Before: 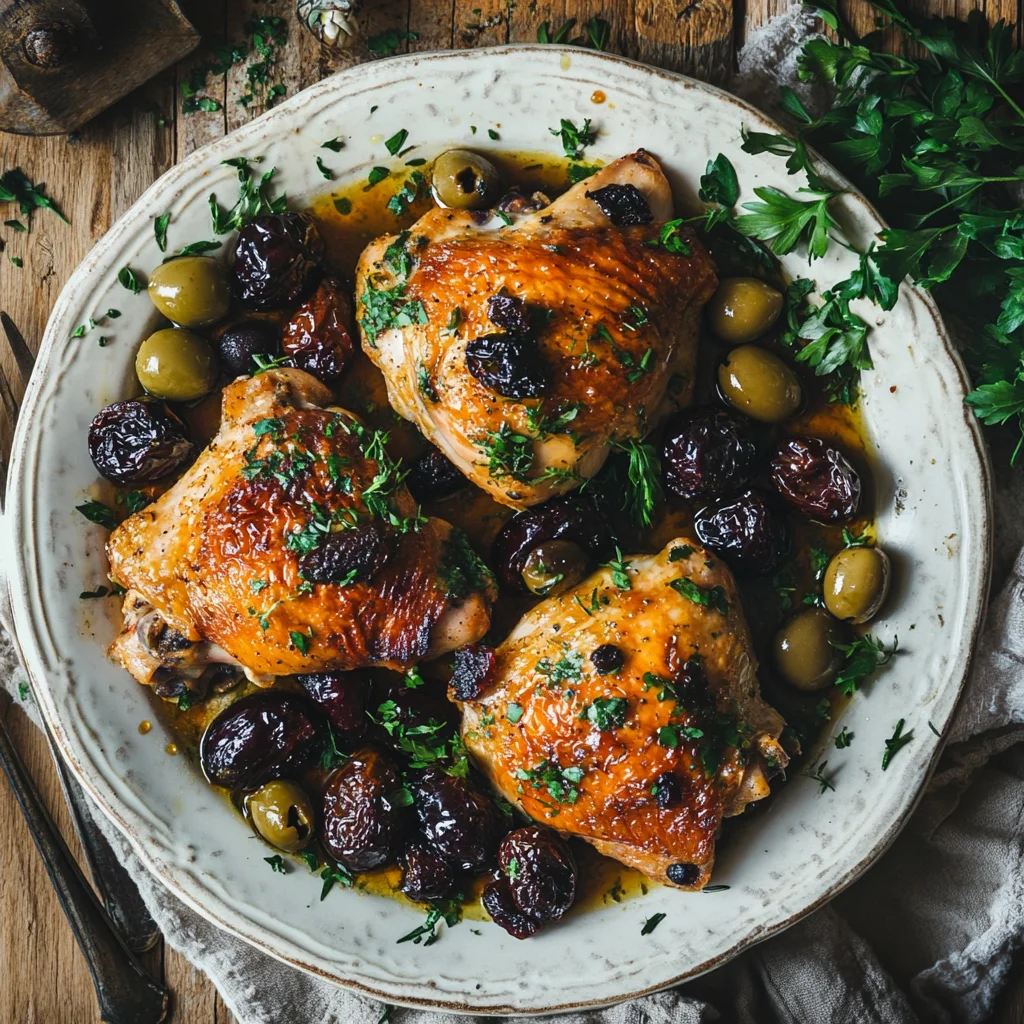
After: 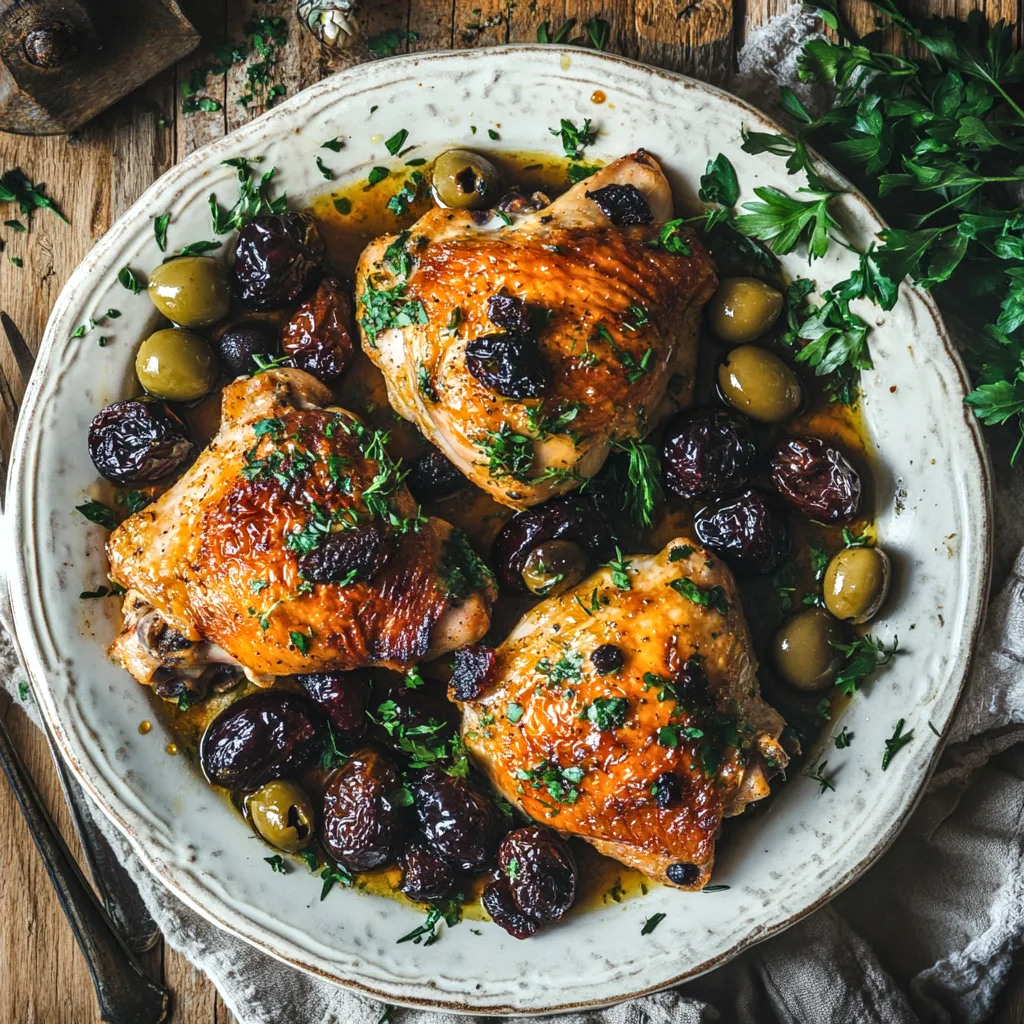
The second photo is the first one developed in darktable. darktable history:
exposure: exposure 0.207 EV, compensate highlight preservation false
local contrast: on, module defaults
